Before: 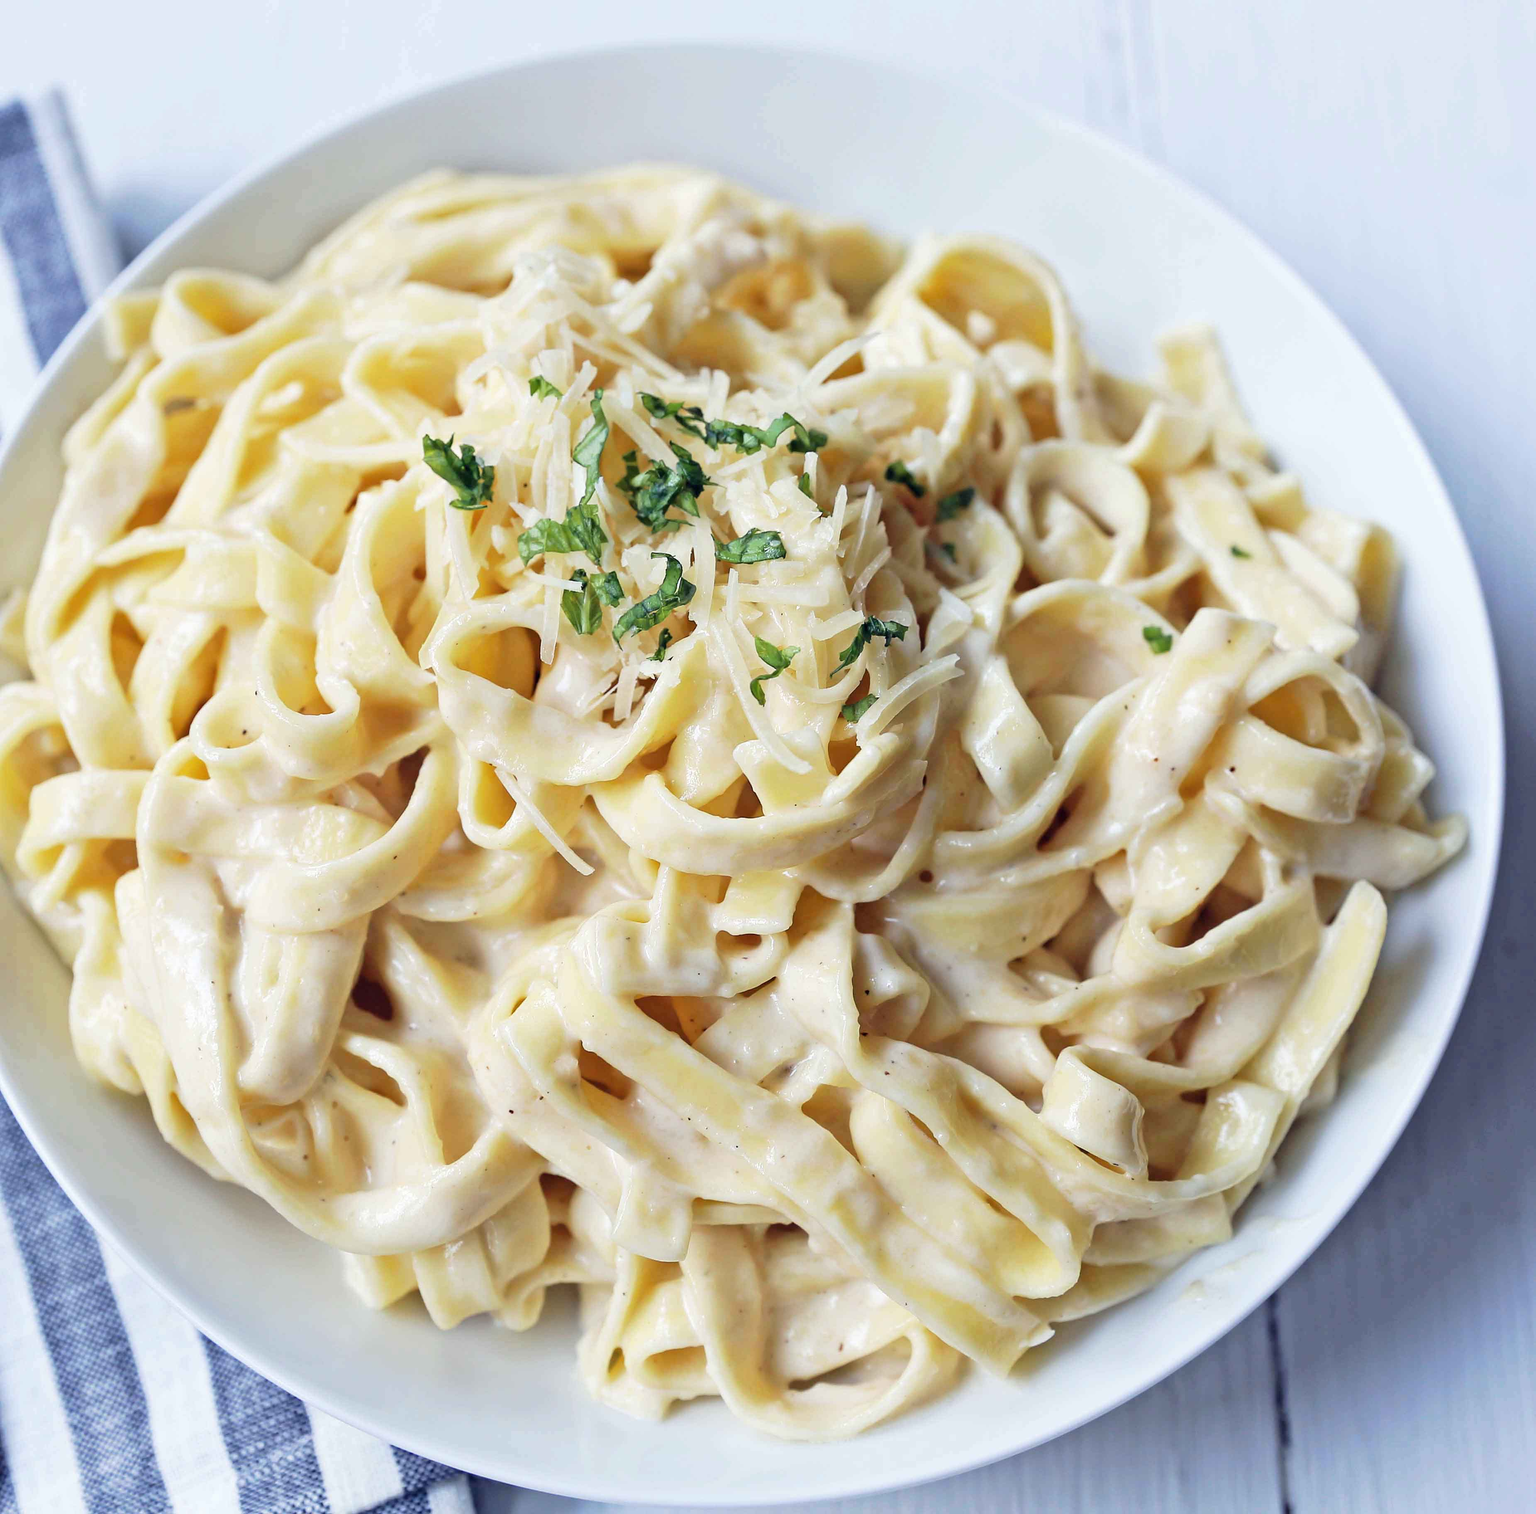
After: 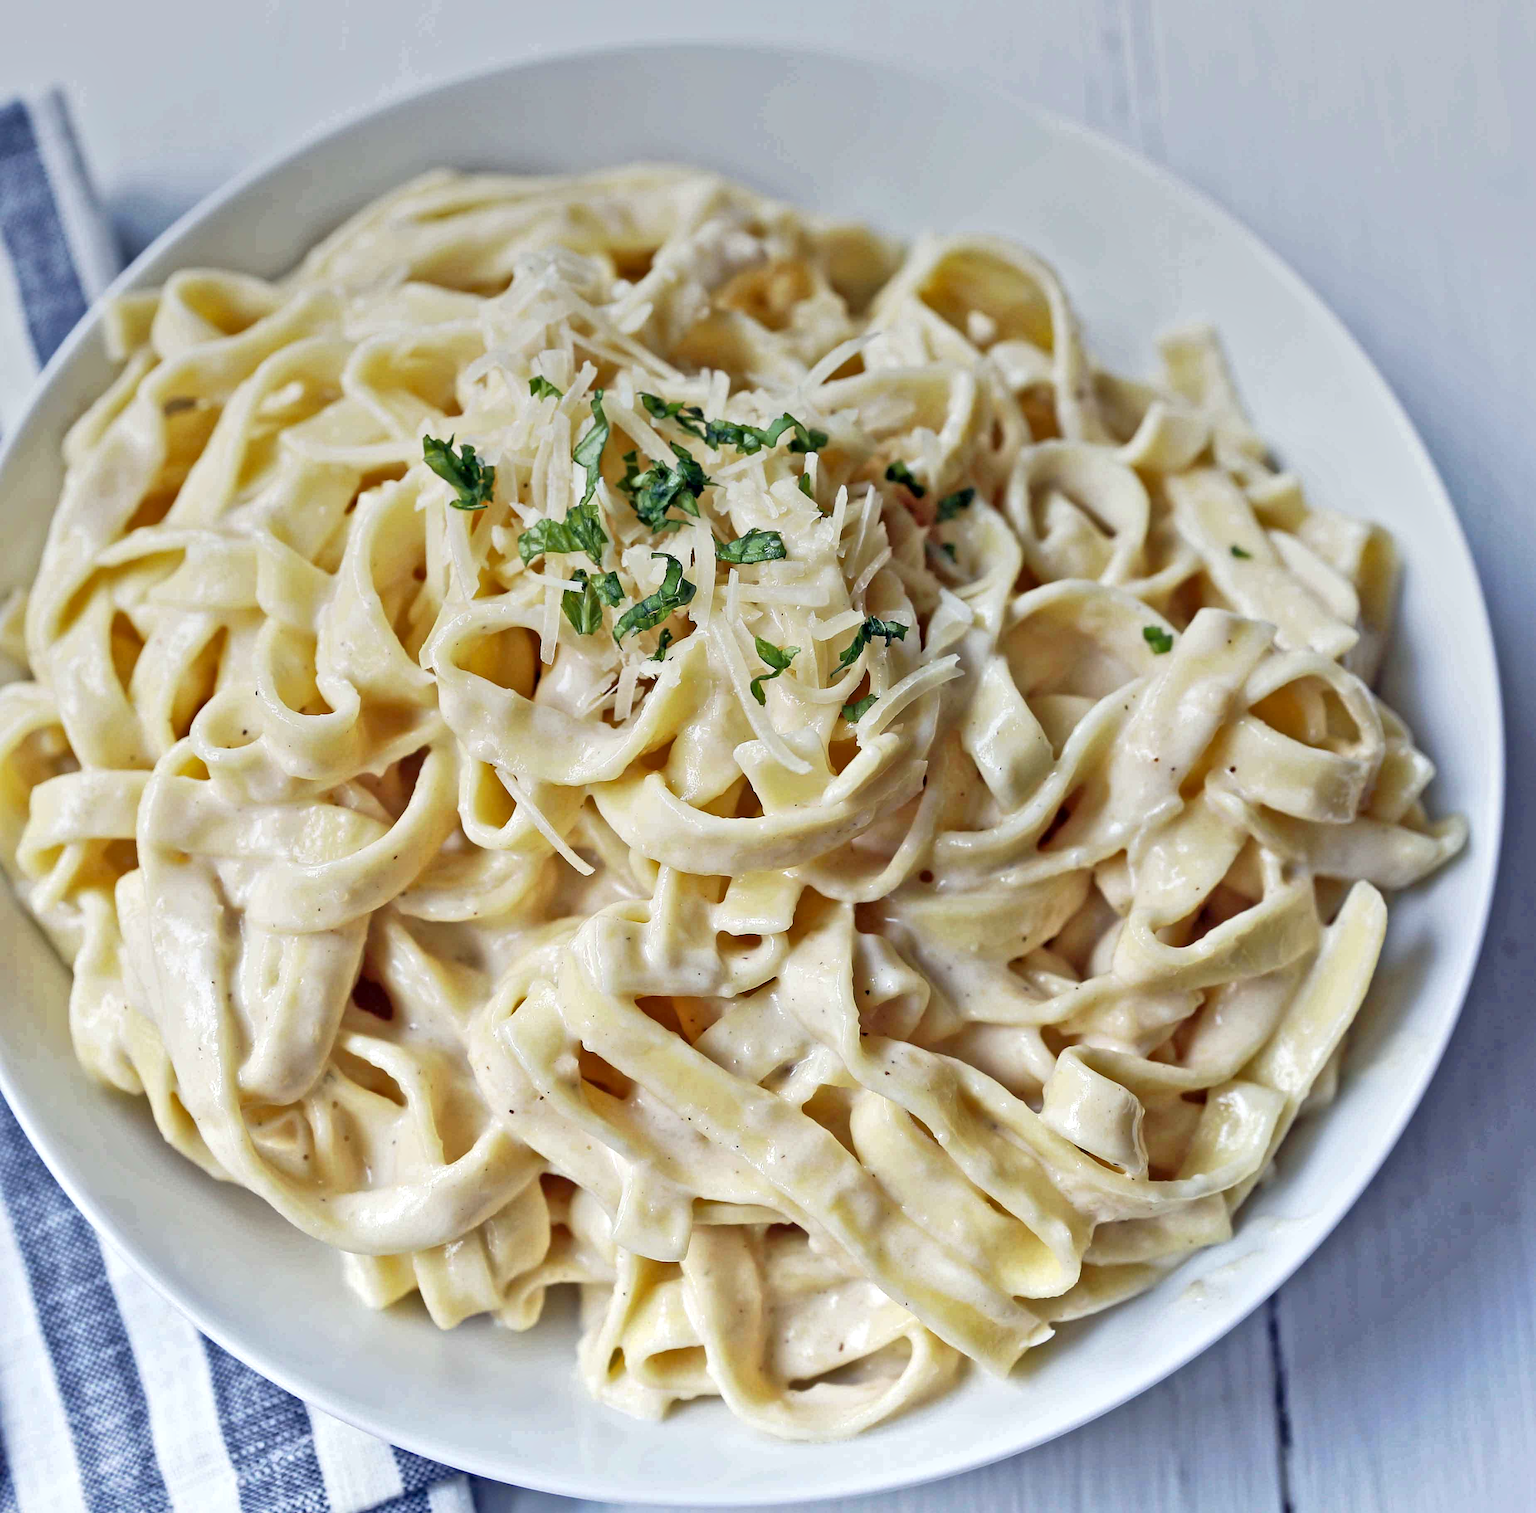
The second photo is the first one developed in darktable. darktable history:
graduated density: on, module defaults
contrast brightness saturation: contrast 0.03, brightness -0.04
tone equalizer: -8 EV 0.001 EV, -7 EV -0.004 EV, -6 EV 0.009 EV, -5 EV 0.032 EV, -4 EV 0.276 EV, -3 EV 0.644 EV, -2 EV 0.584 EV, -1 EV 0.187 EV, +0 EV 0.024 EV
local contrast: mode bilateral grid, contrast 25, coarseness 47, detail 151%, midtone range 0.2
